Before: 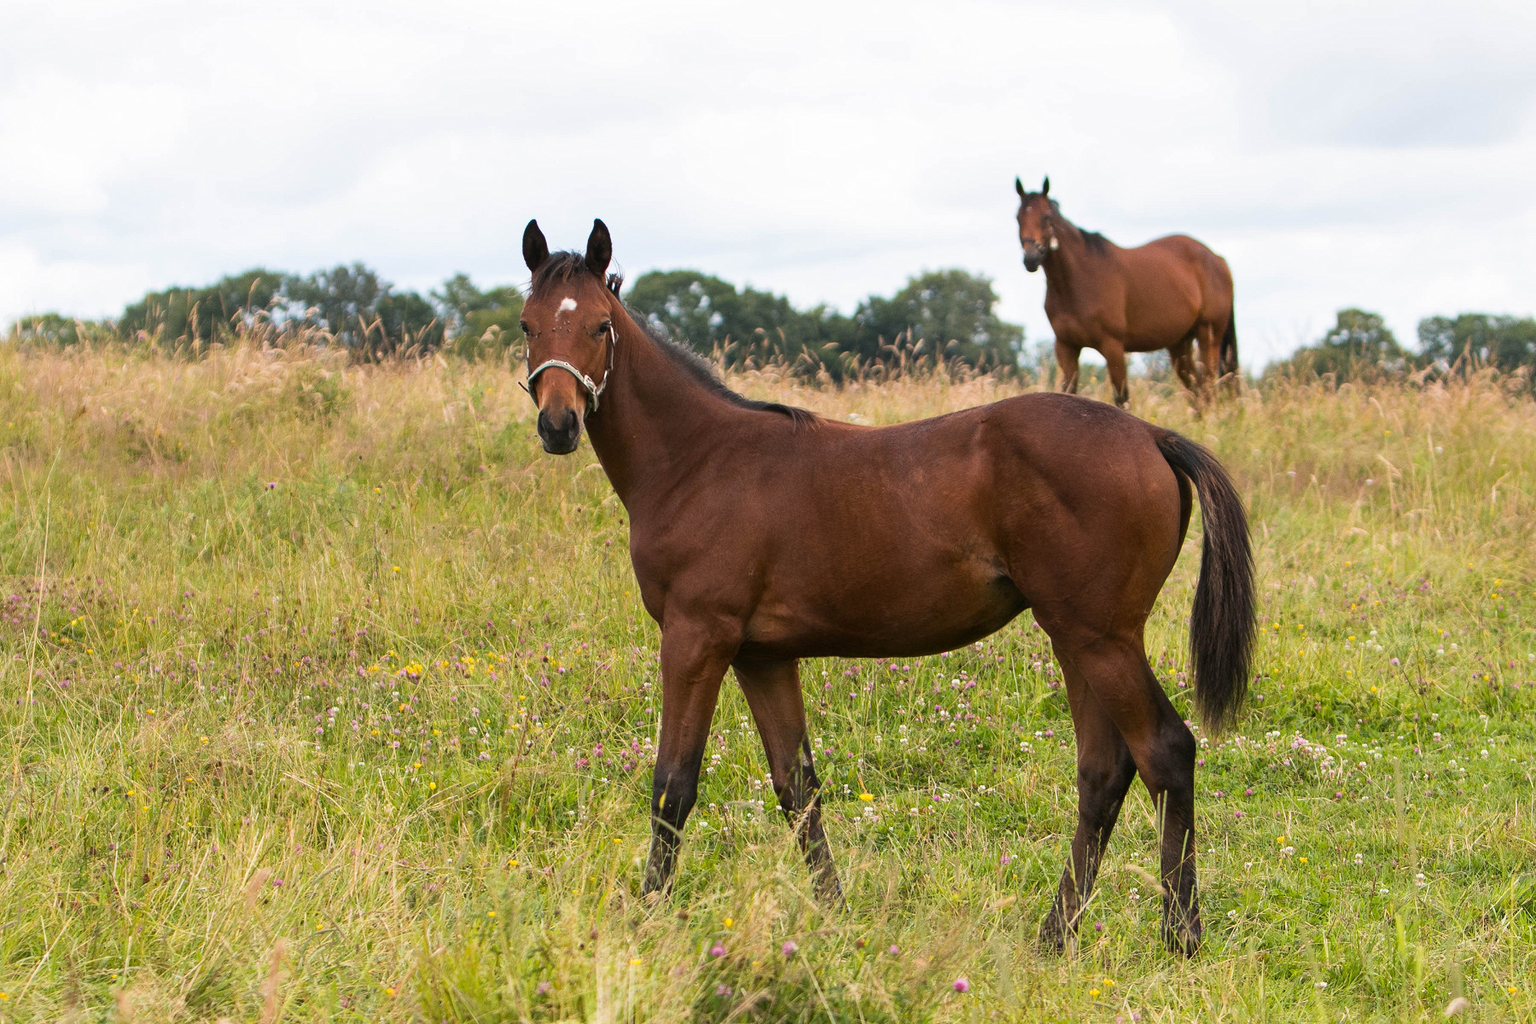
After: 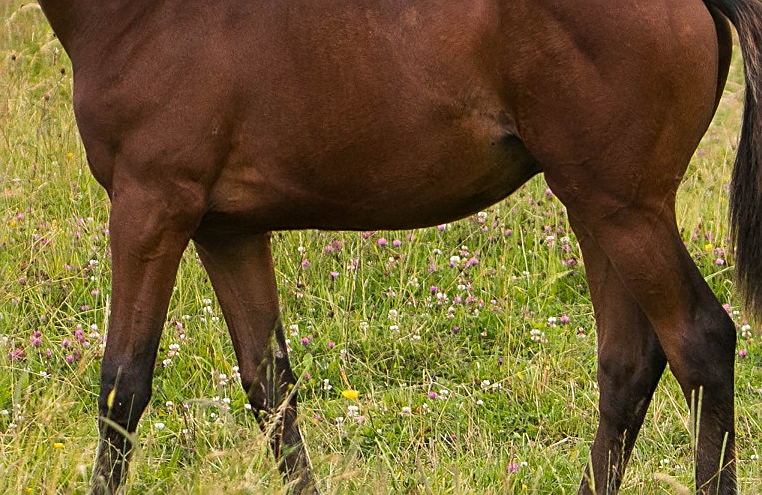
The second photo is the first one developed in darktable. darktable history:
crop: left 36.995%, top 45.078%, right 20.663%, bottom 13.611%
sharpen: amount 0.497
